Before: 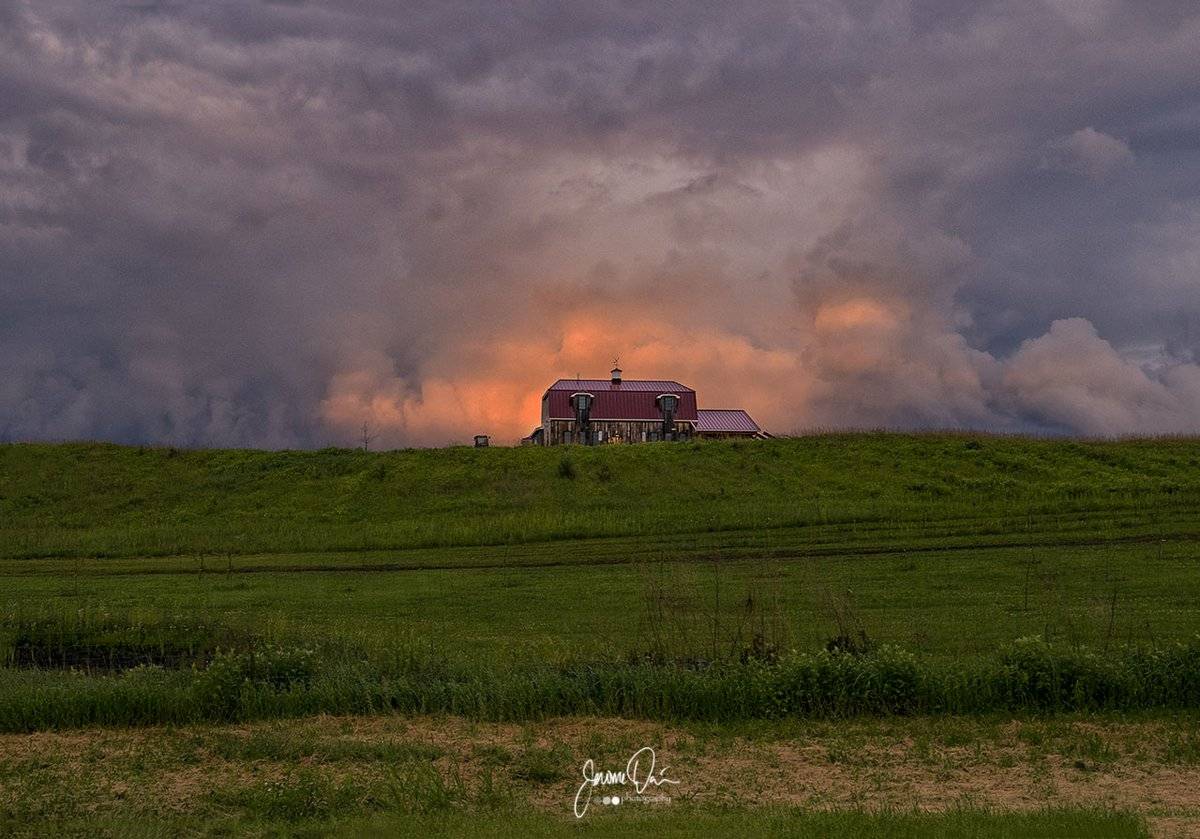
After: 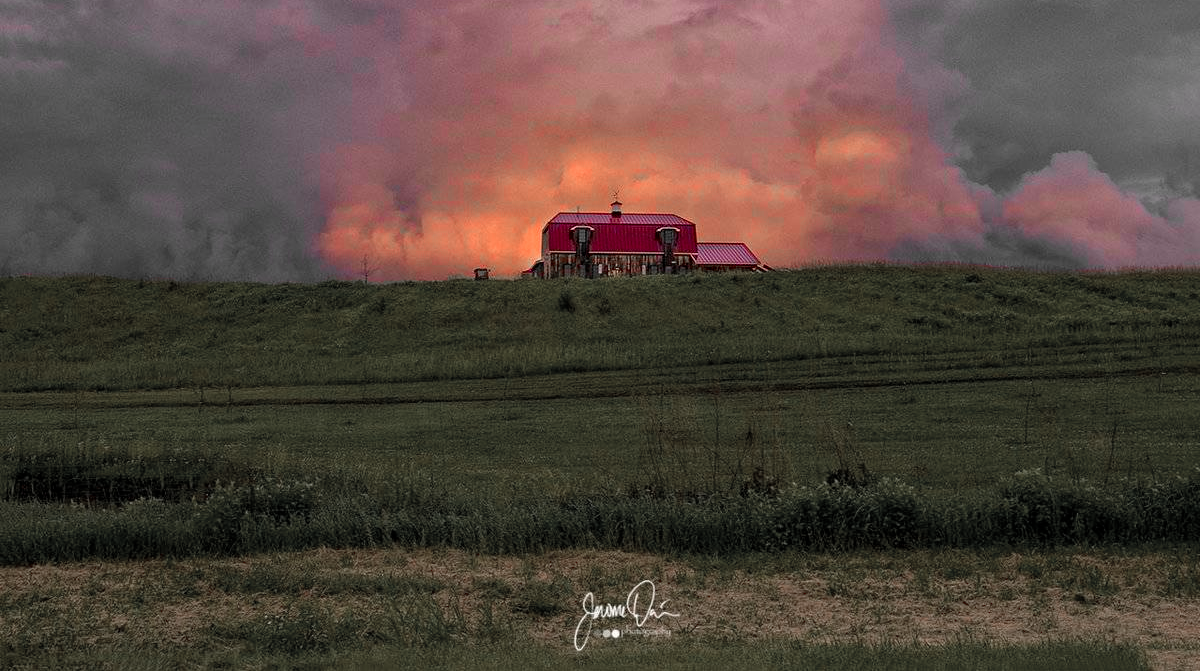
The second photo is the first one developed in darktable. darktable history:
crop and rotate: top 19.998%
color zones: curves: ch1 [(0, 0.831) (0.08, 0.771) (0.157, 0.268) (0.241, 0.207) (0.562, -0.005) (0.714, -0.013) (0.876, 0.01) (1, 0.831)]
